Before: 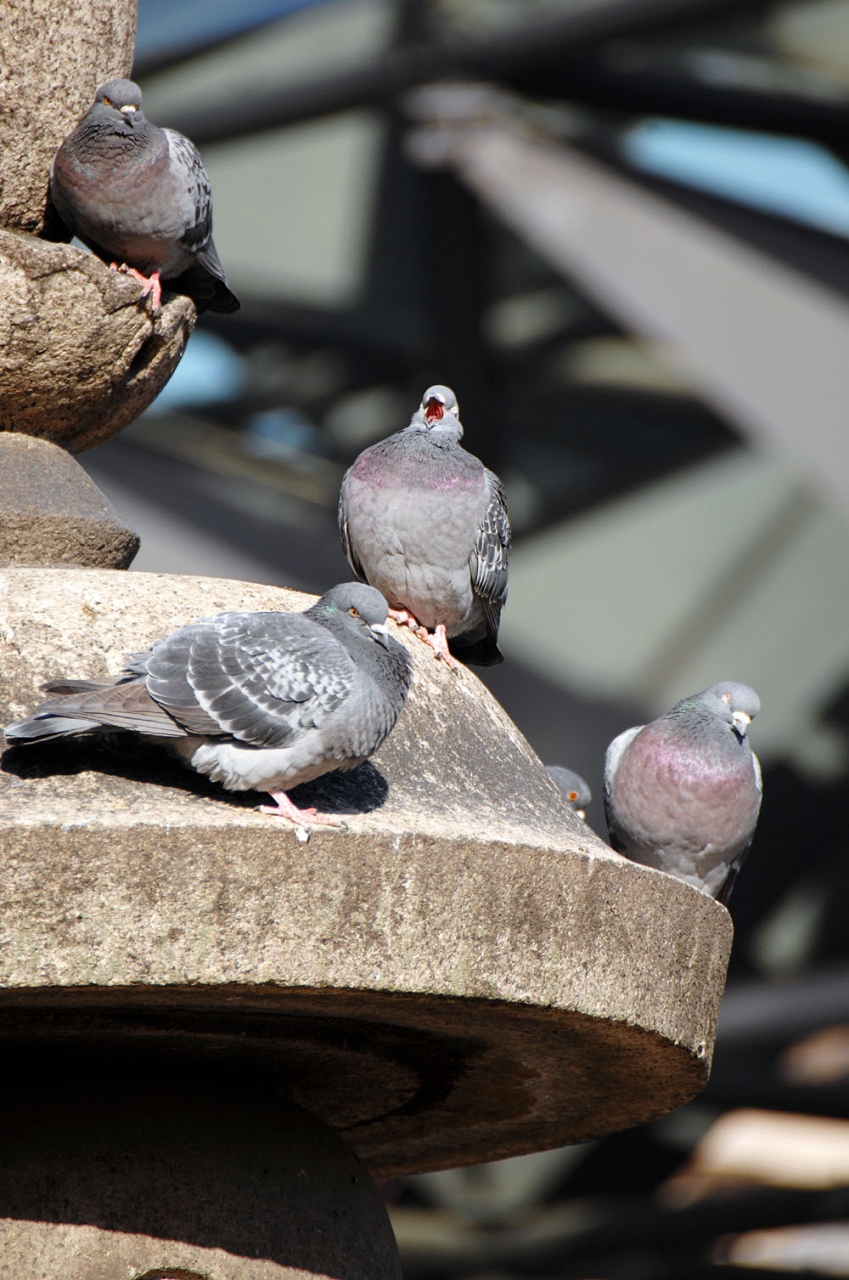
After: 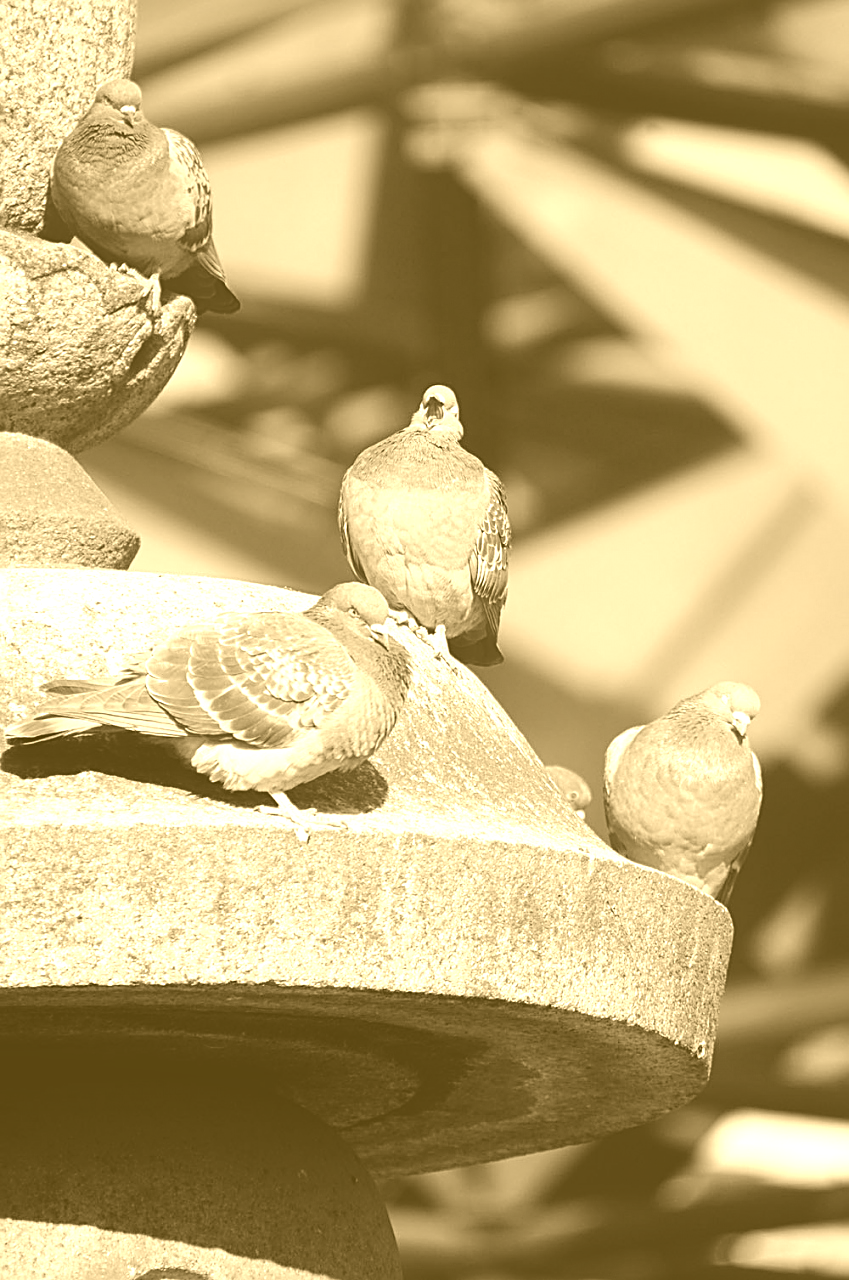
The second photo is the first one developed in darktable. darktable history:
contrast equalizer: y [[0.439, 0.44, 0.442, 0.457, 0.493, 0.498], [0.5 ×6], [0.5 ×6], [0 ×6], [0 ×6]], mix 0.76
sharpen: on, module defaults
colorize: hue 36°, source mix 100%
